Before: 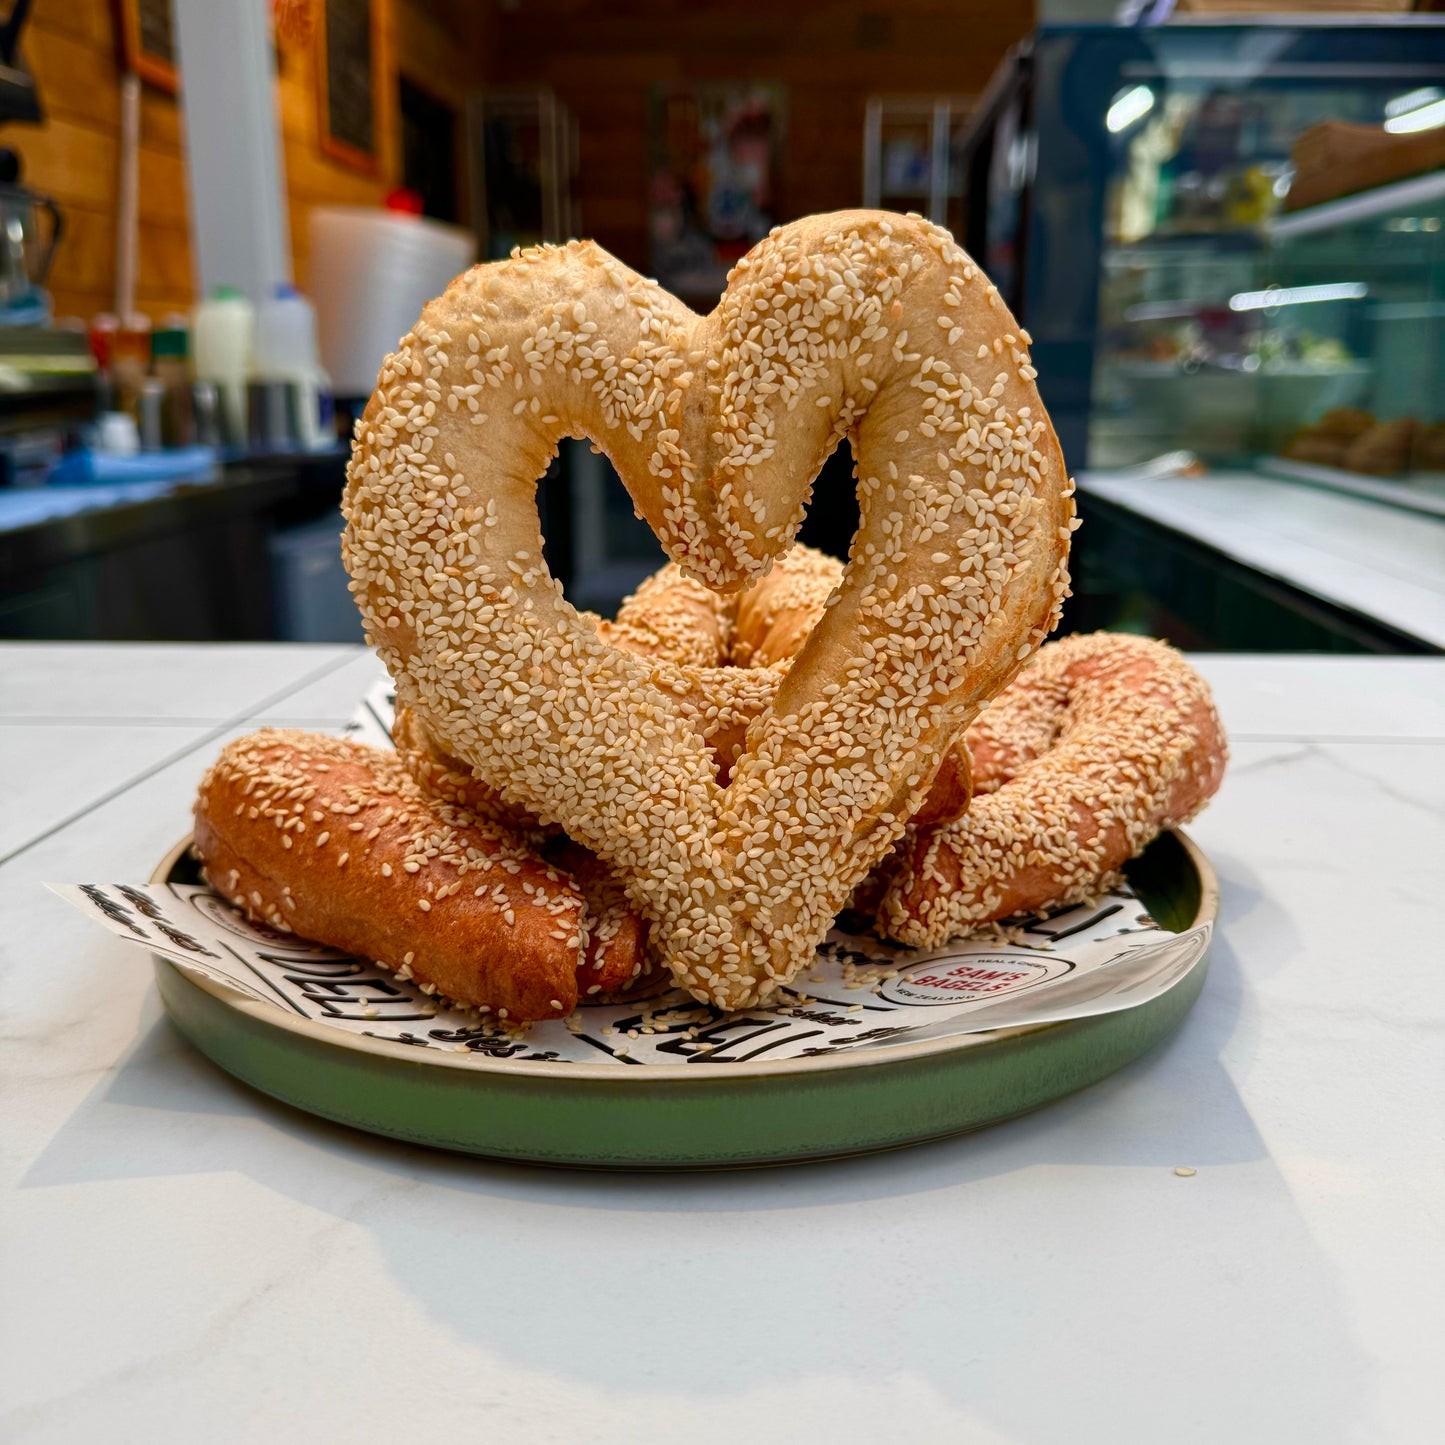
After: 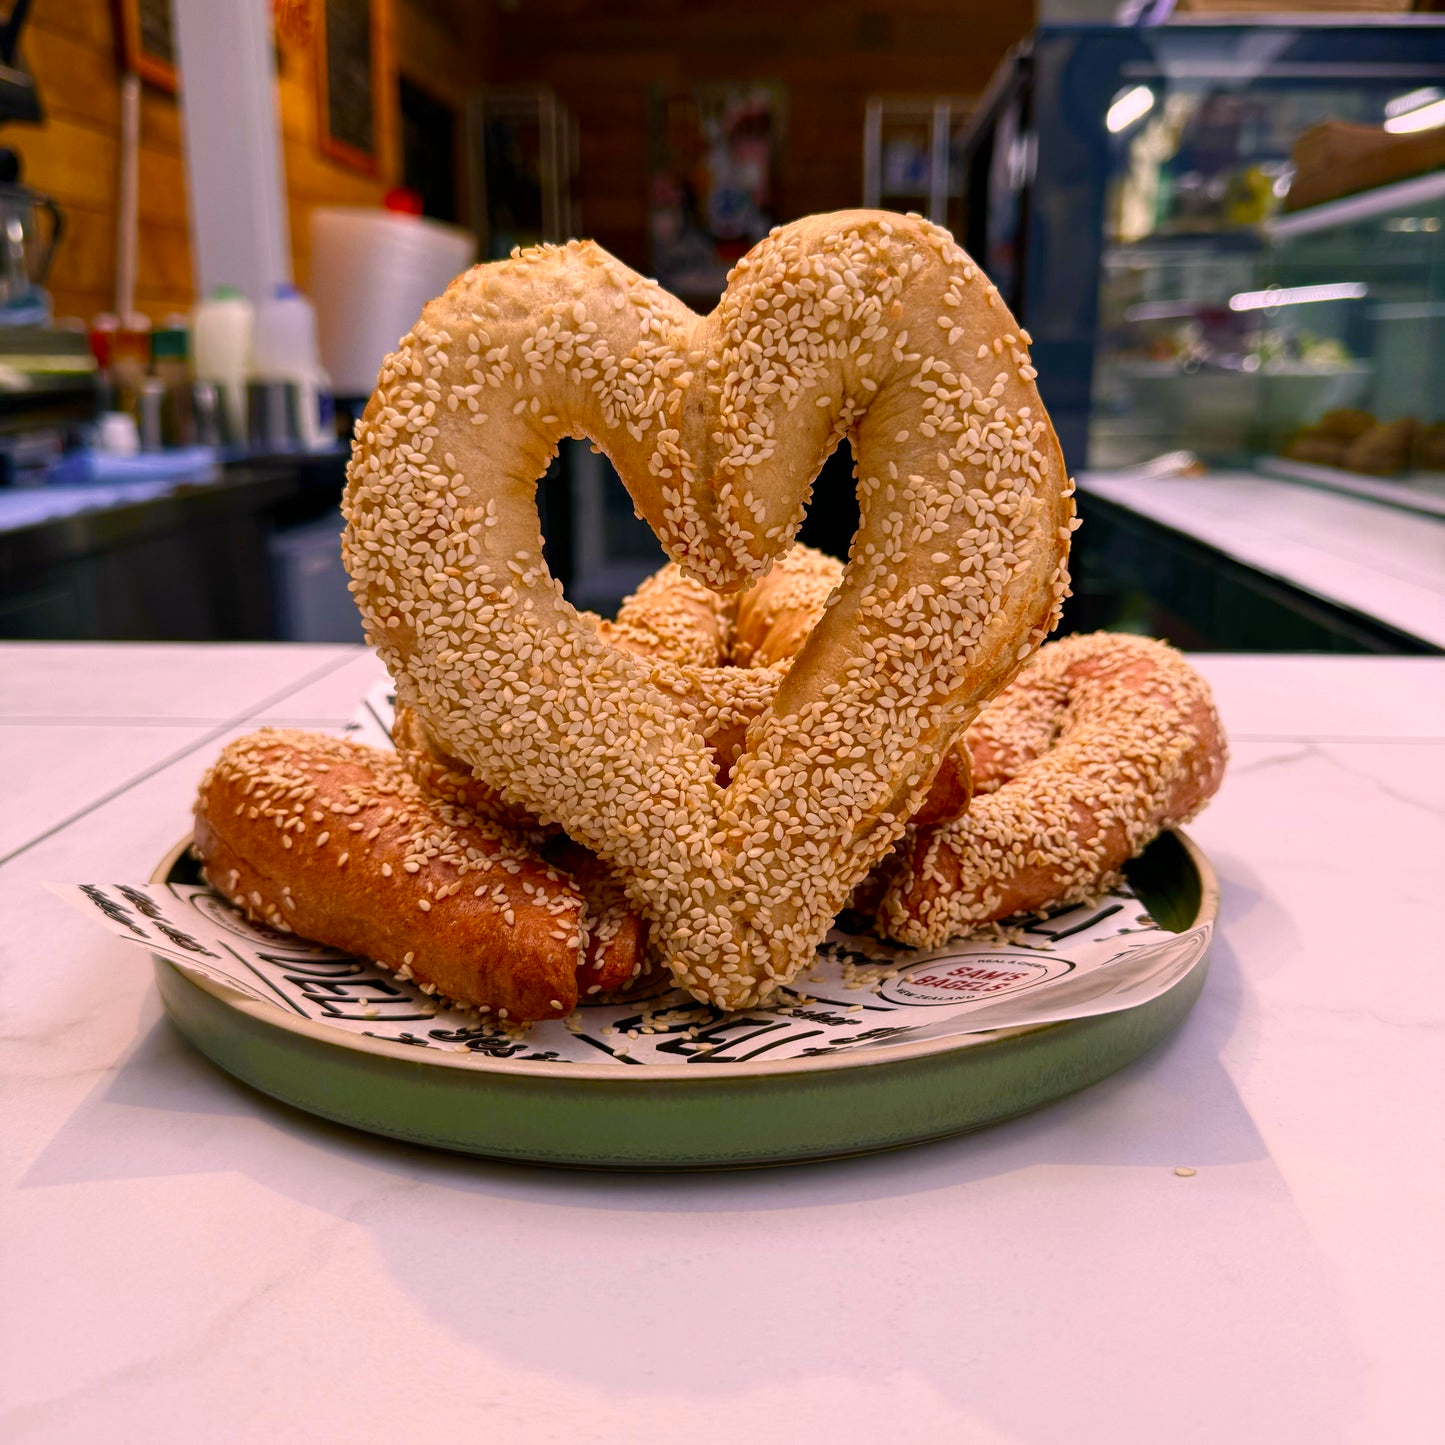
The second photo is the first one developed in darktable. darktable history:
color correction: highlights a* 21.16, highlights b* 19.61
white balance: red 0.926, green 1.003, blue 1.133
